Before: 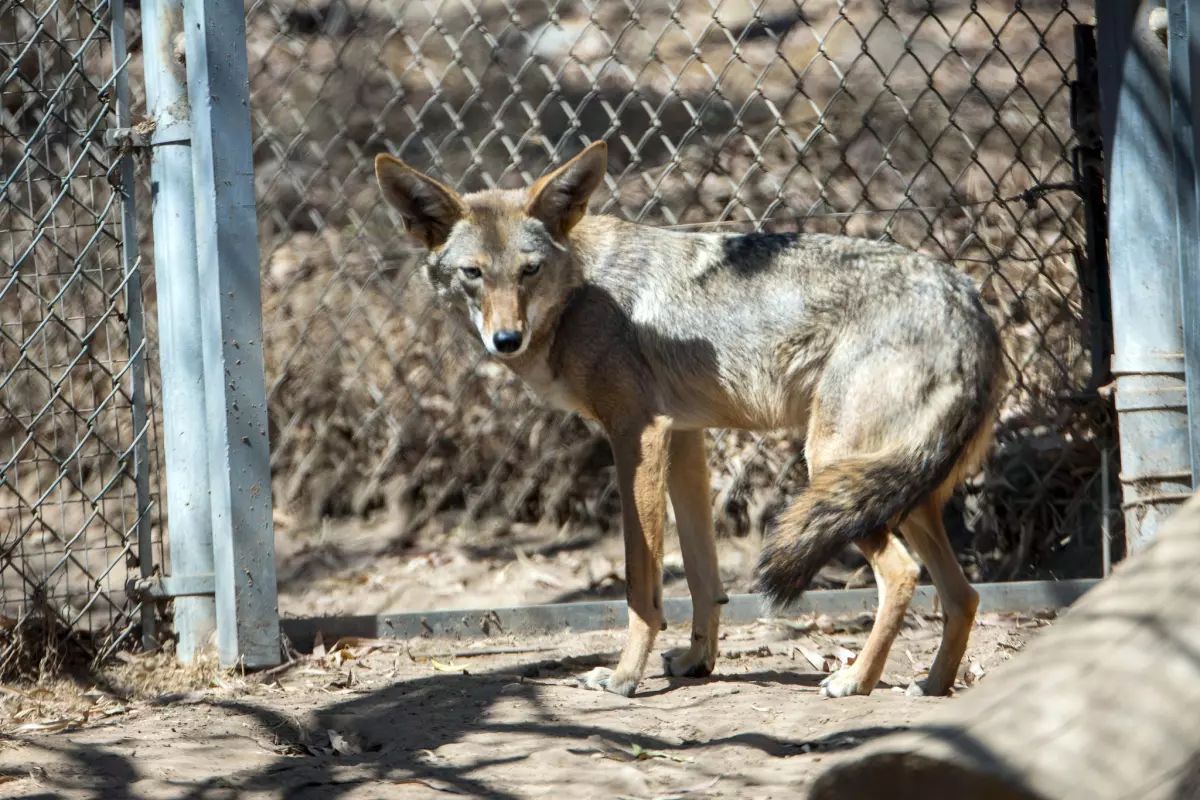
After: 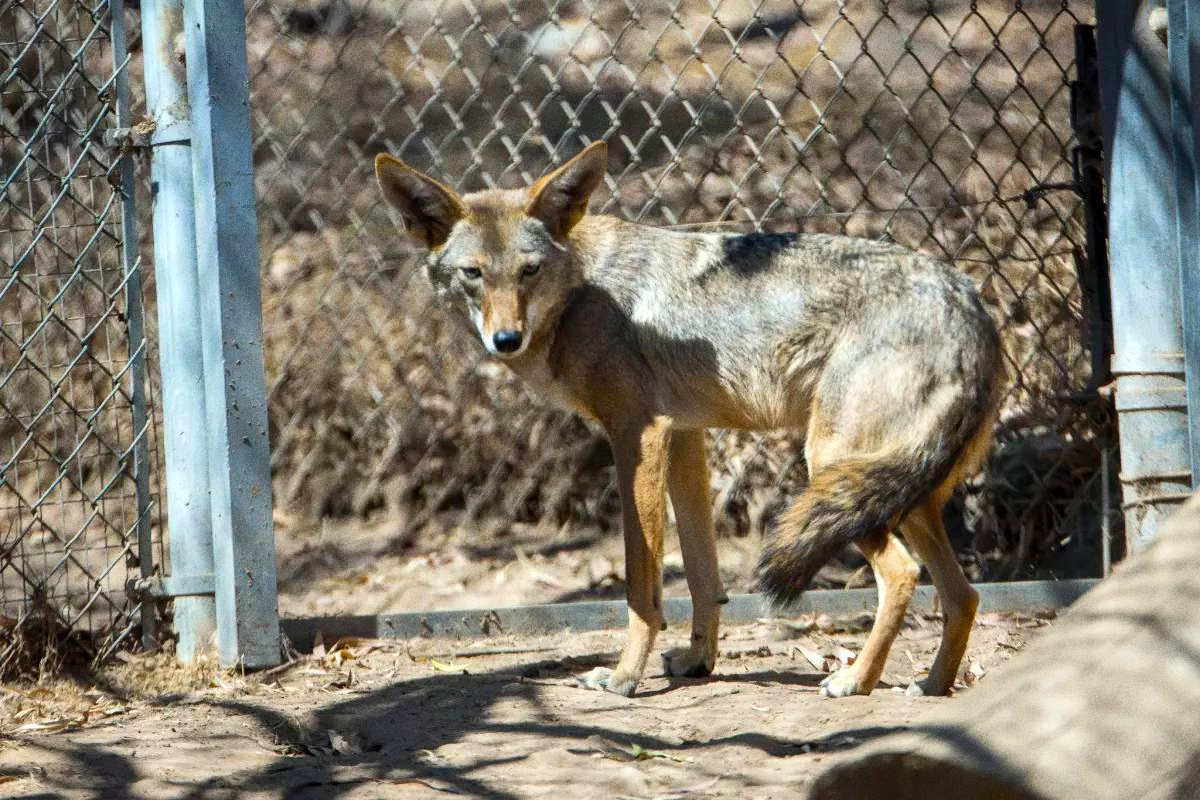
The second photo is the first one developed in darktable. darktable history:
grain: coarseness 9.61 ISO, strength 35.62%
tone equalizer: on, module defaults
color balance rgb: perceptual saturation grading › global saturation 25%, global vibrance 20%
